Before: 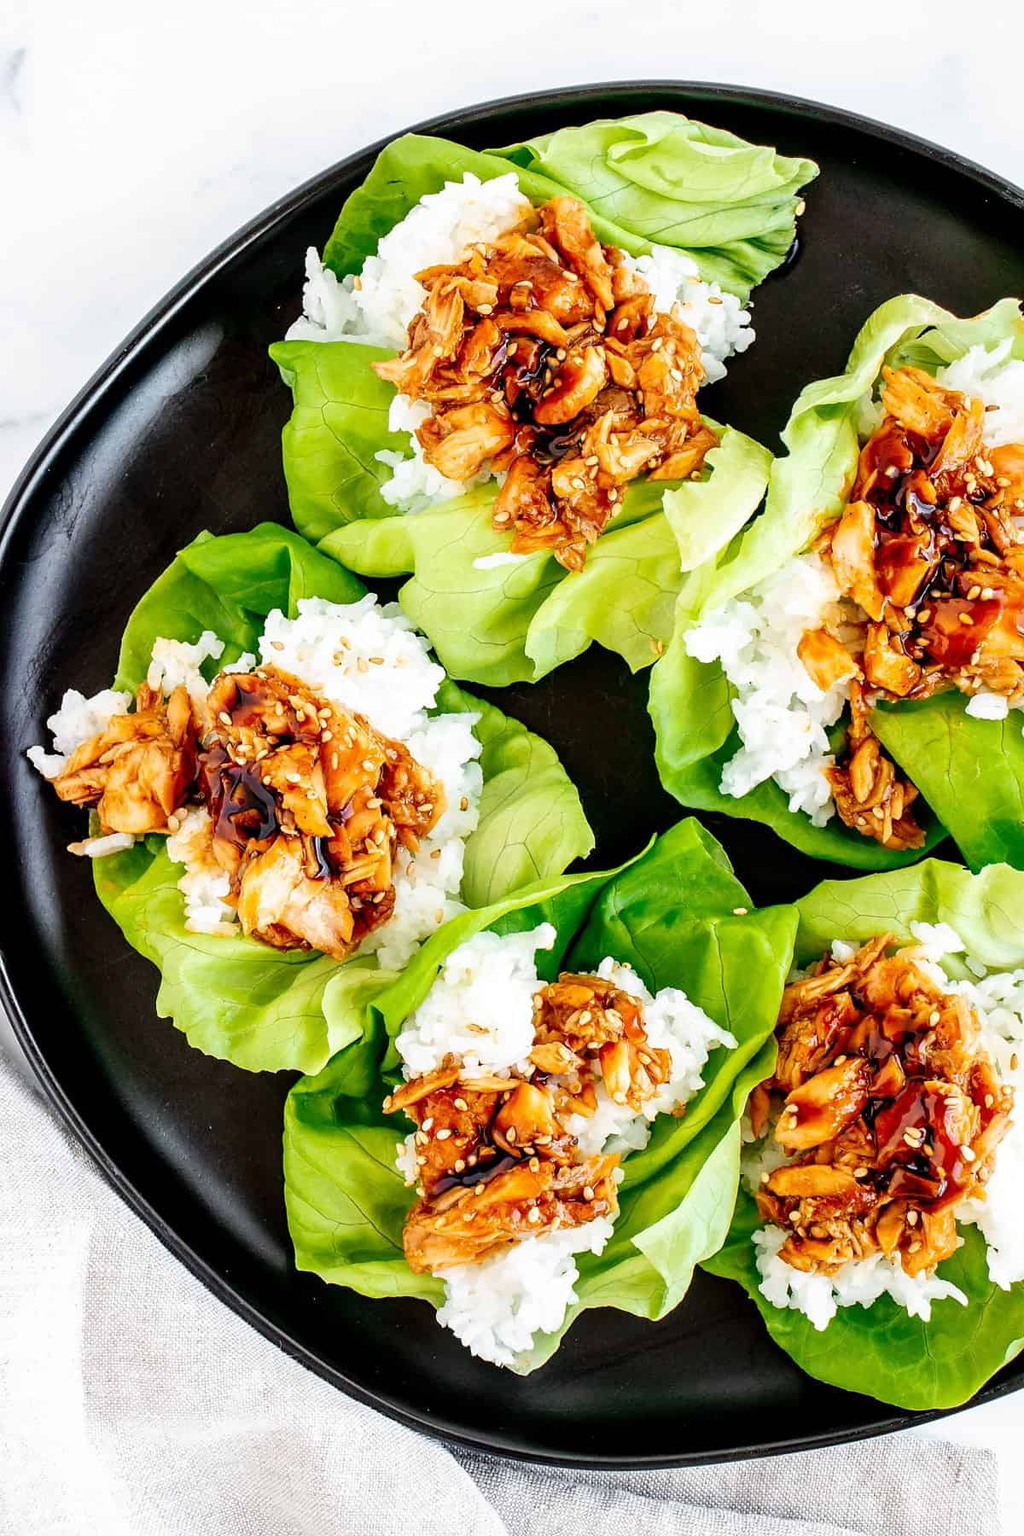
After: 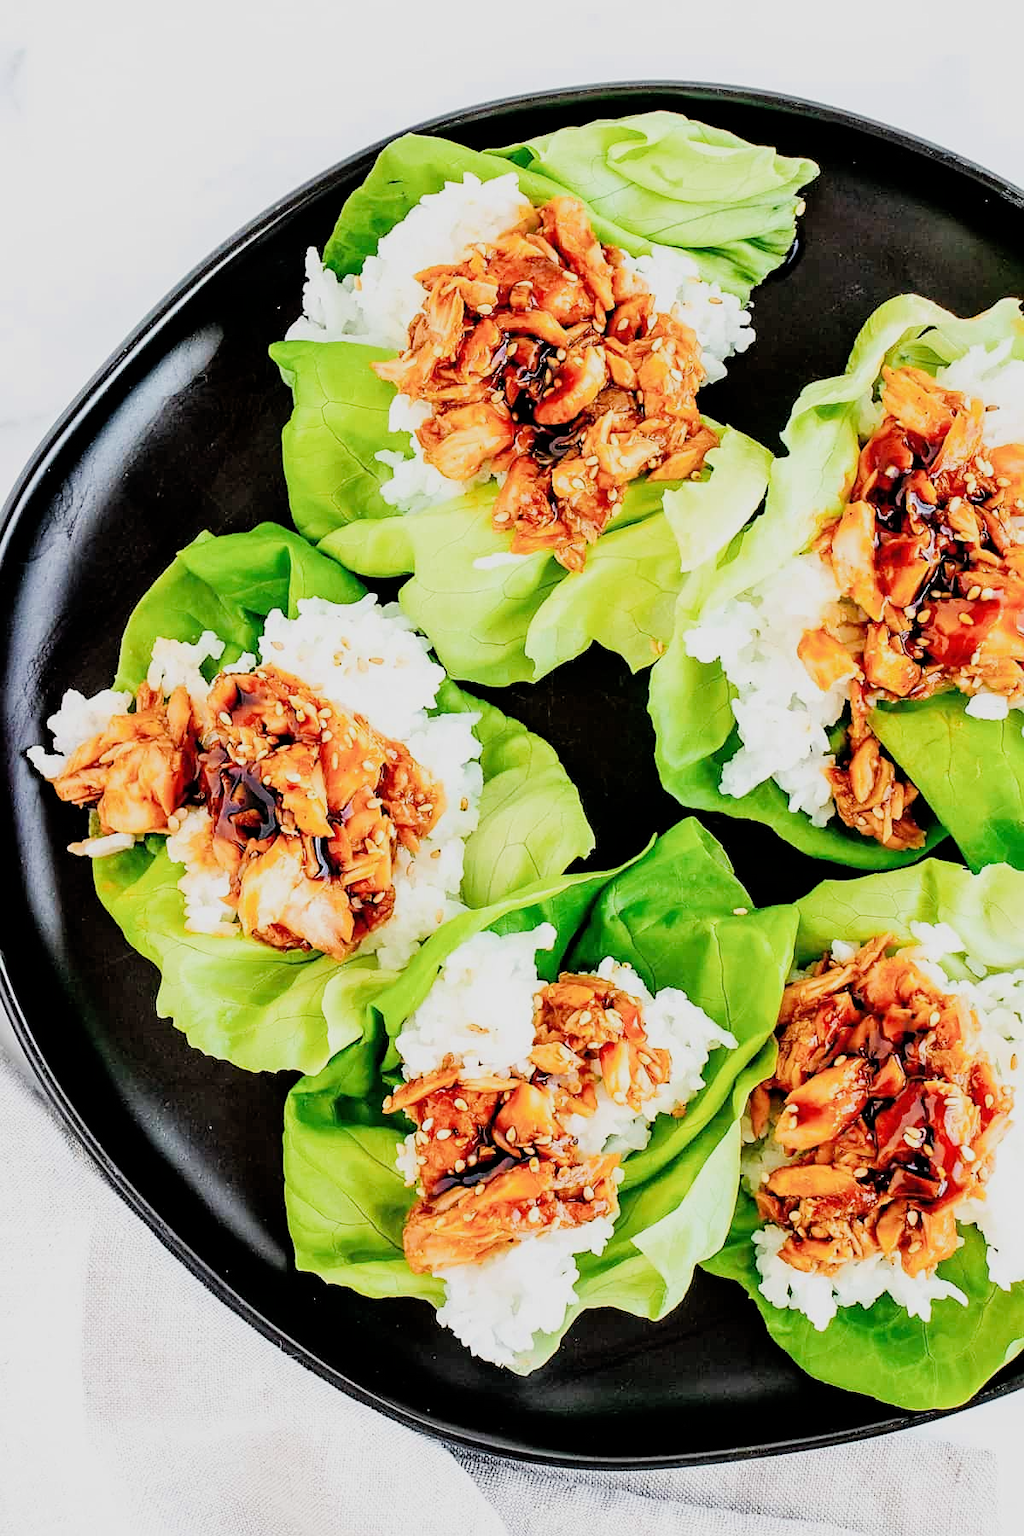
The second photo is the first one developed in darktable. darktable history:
exposure: black level correction 0, exposure 0.7 EV, compensate exposure bias true, compensate highlight preservation false
filmic rgb: black relative exposure -9.22 EV, white relative exposure 6.77 EV, hardness 3.07, contrast 1.05
sharpen: radius 1.272, amount 0.305, threshold 0
